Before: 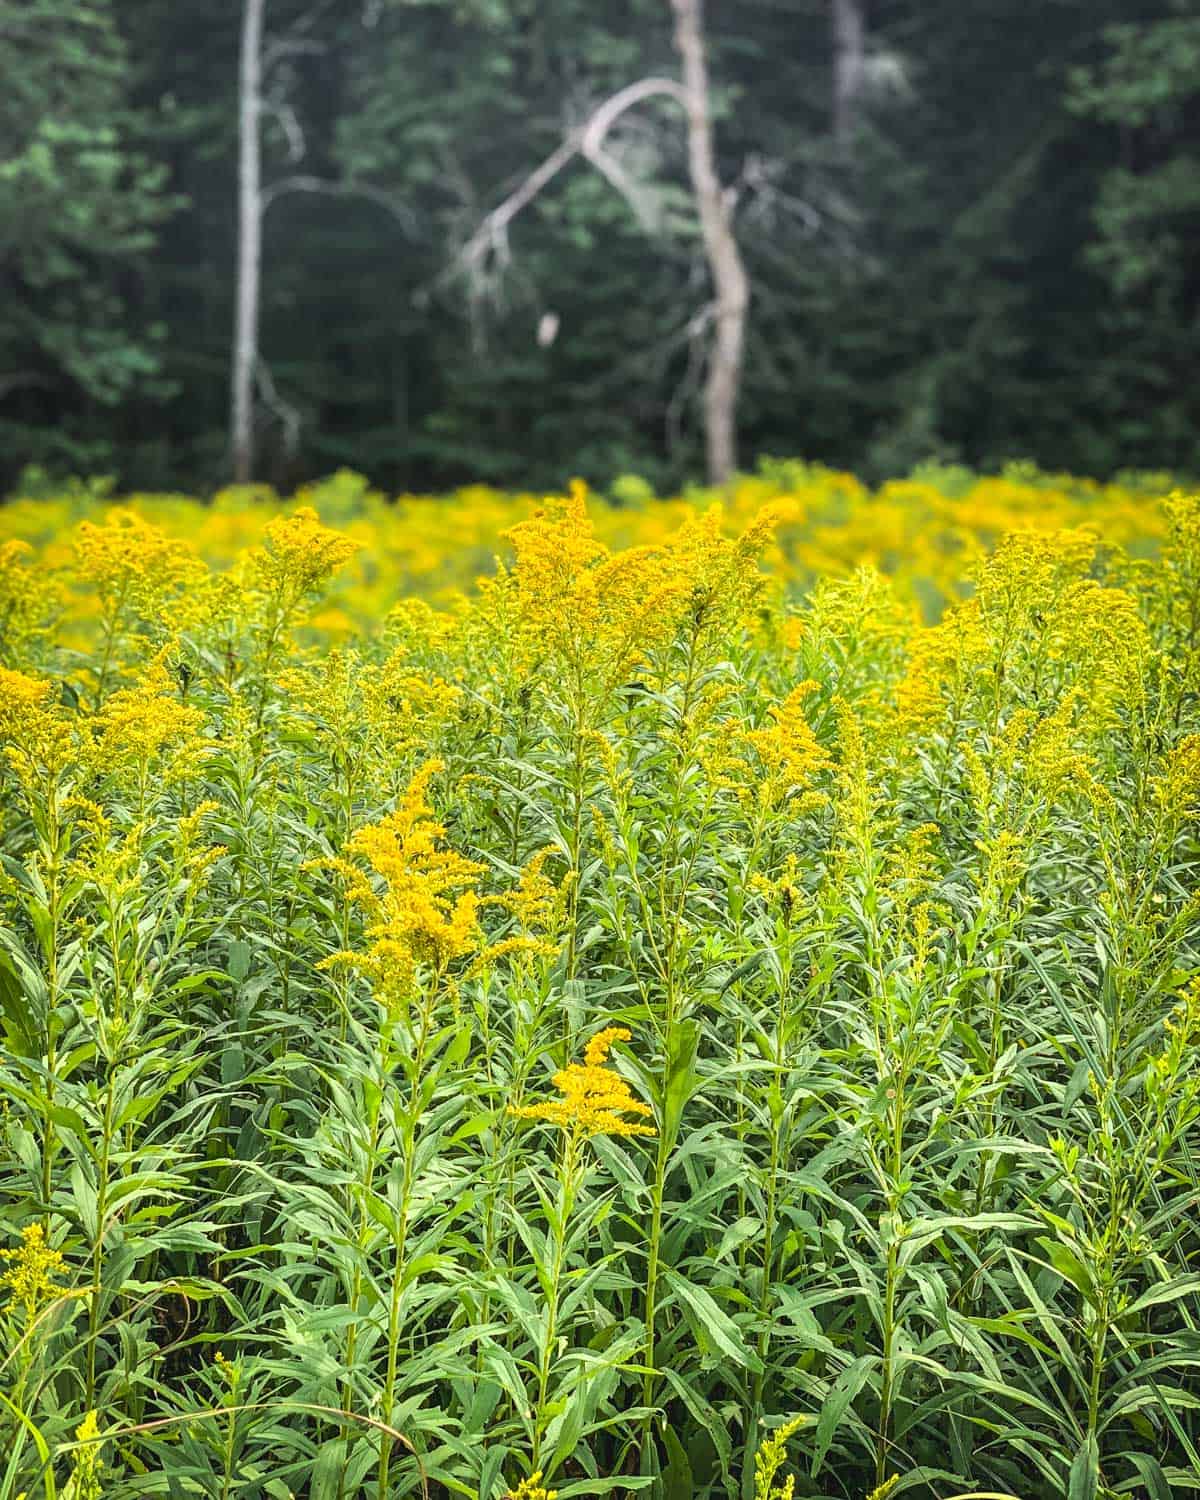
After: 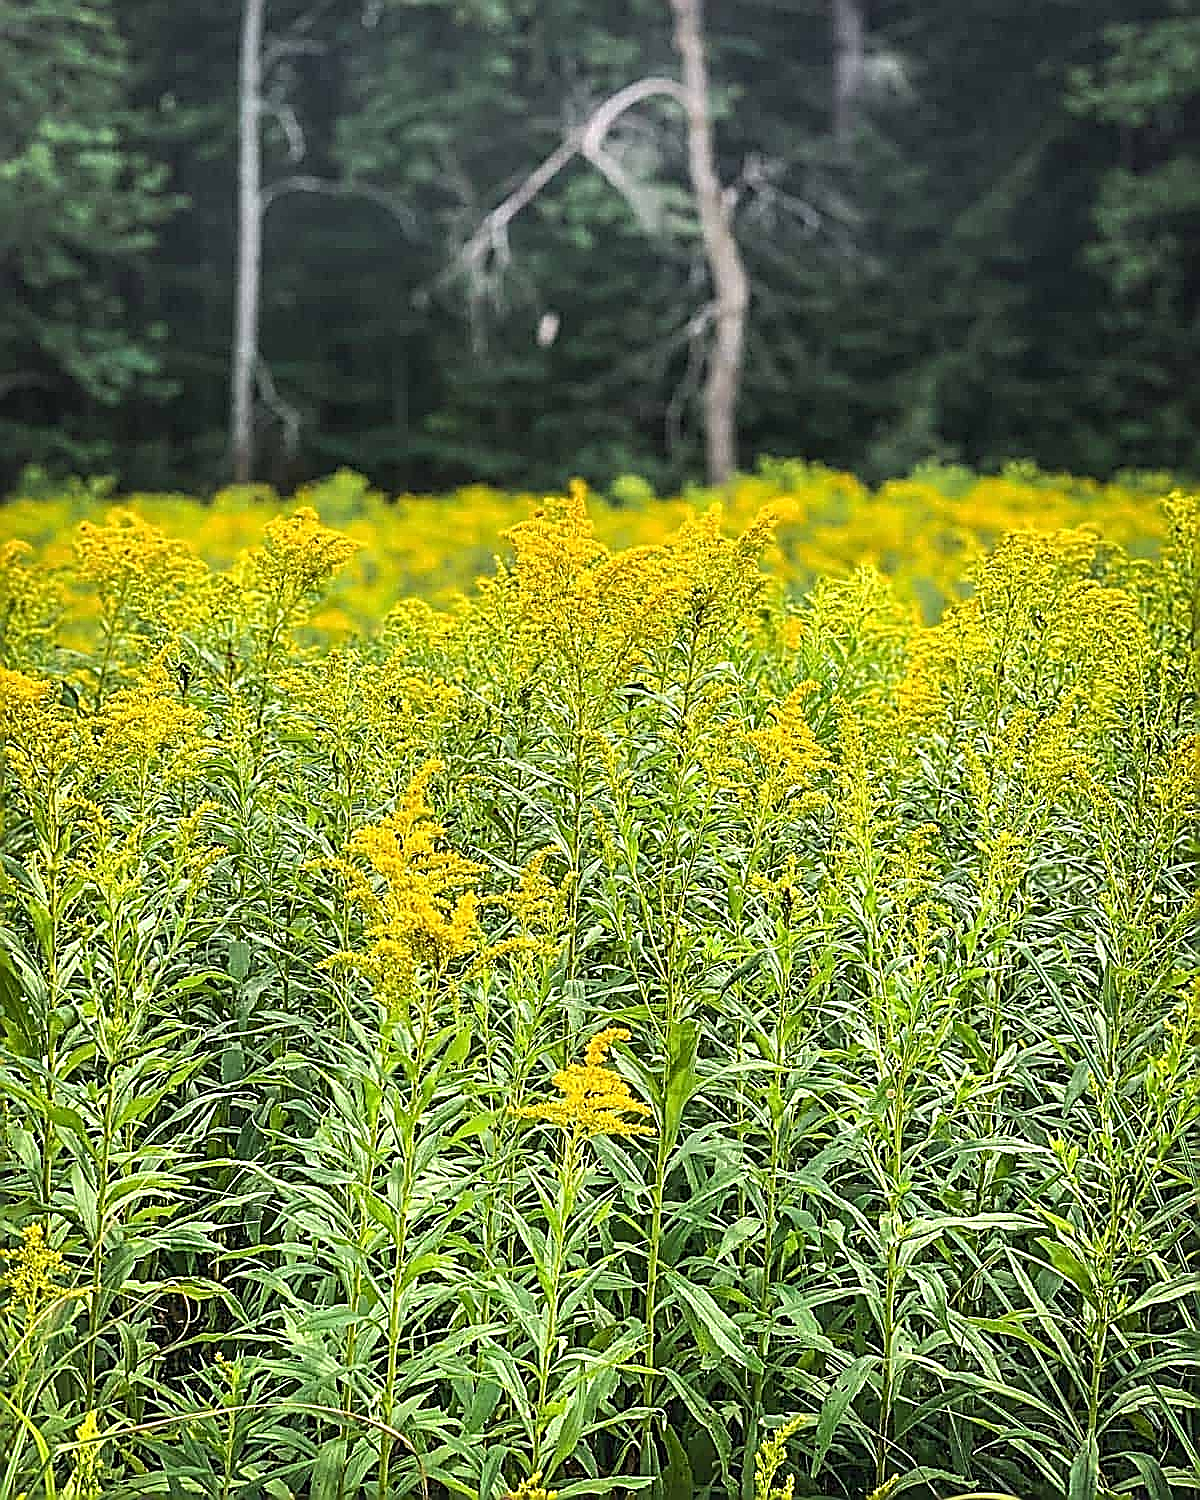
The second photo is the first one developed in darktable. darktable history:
sharpen: amount 1.995
